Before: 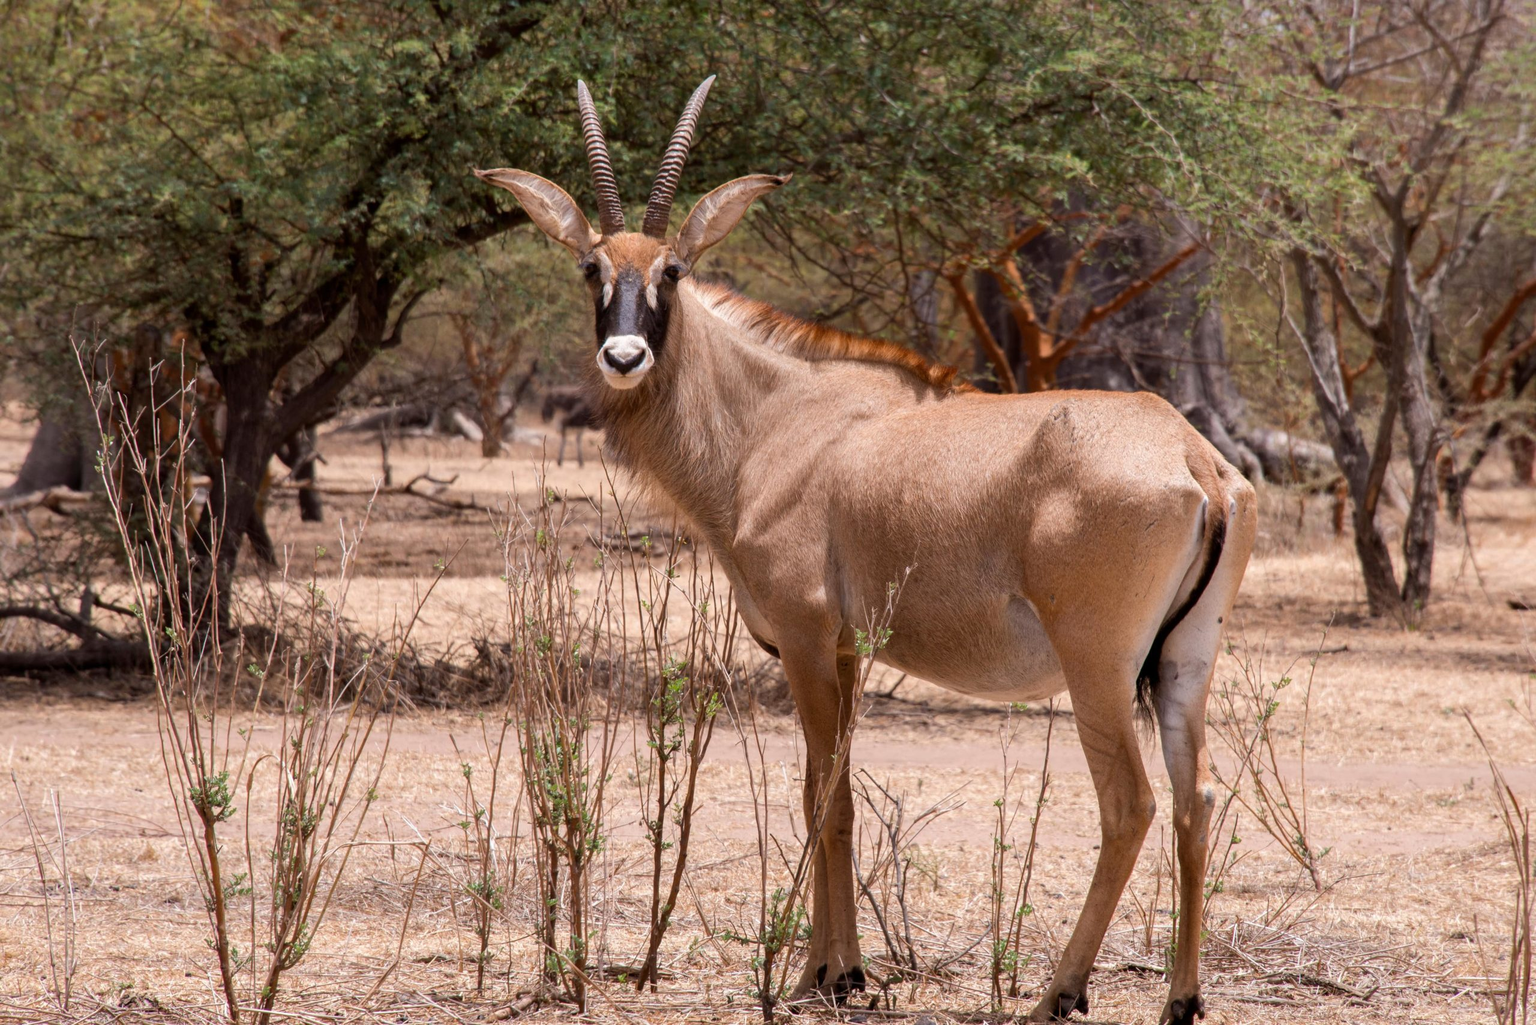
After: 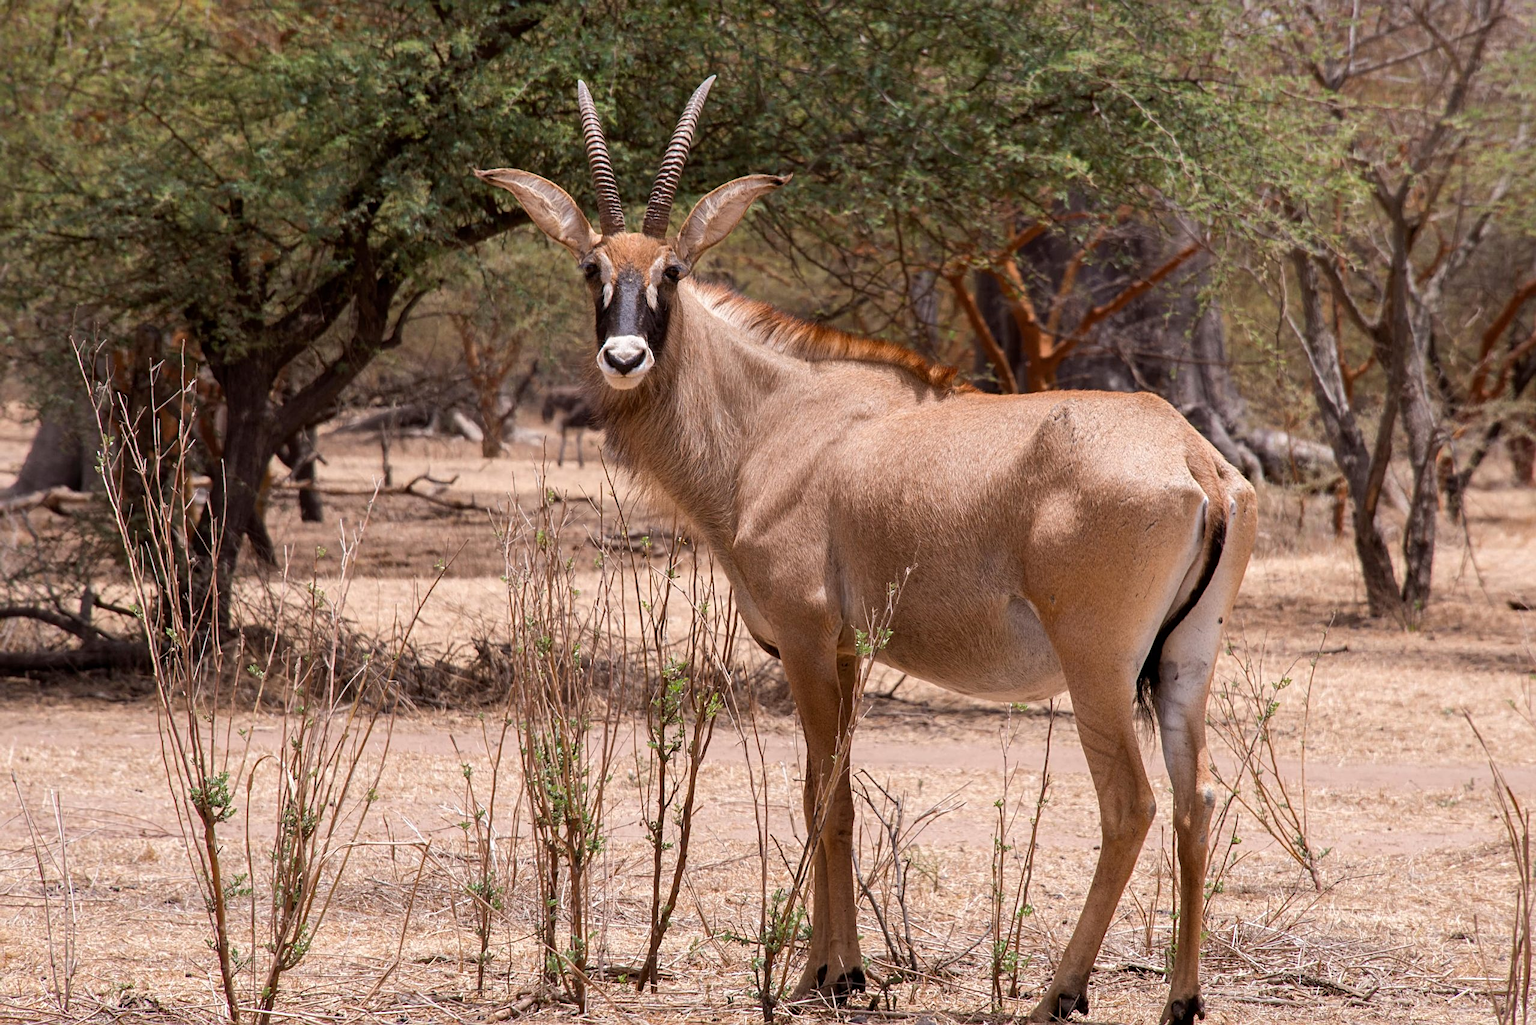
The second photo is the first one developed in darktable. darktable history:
sharpen: radius 2.191, amount 0.385, threshold 0.181
